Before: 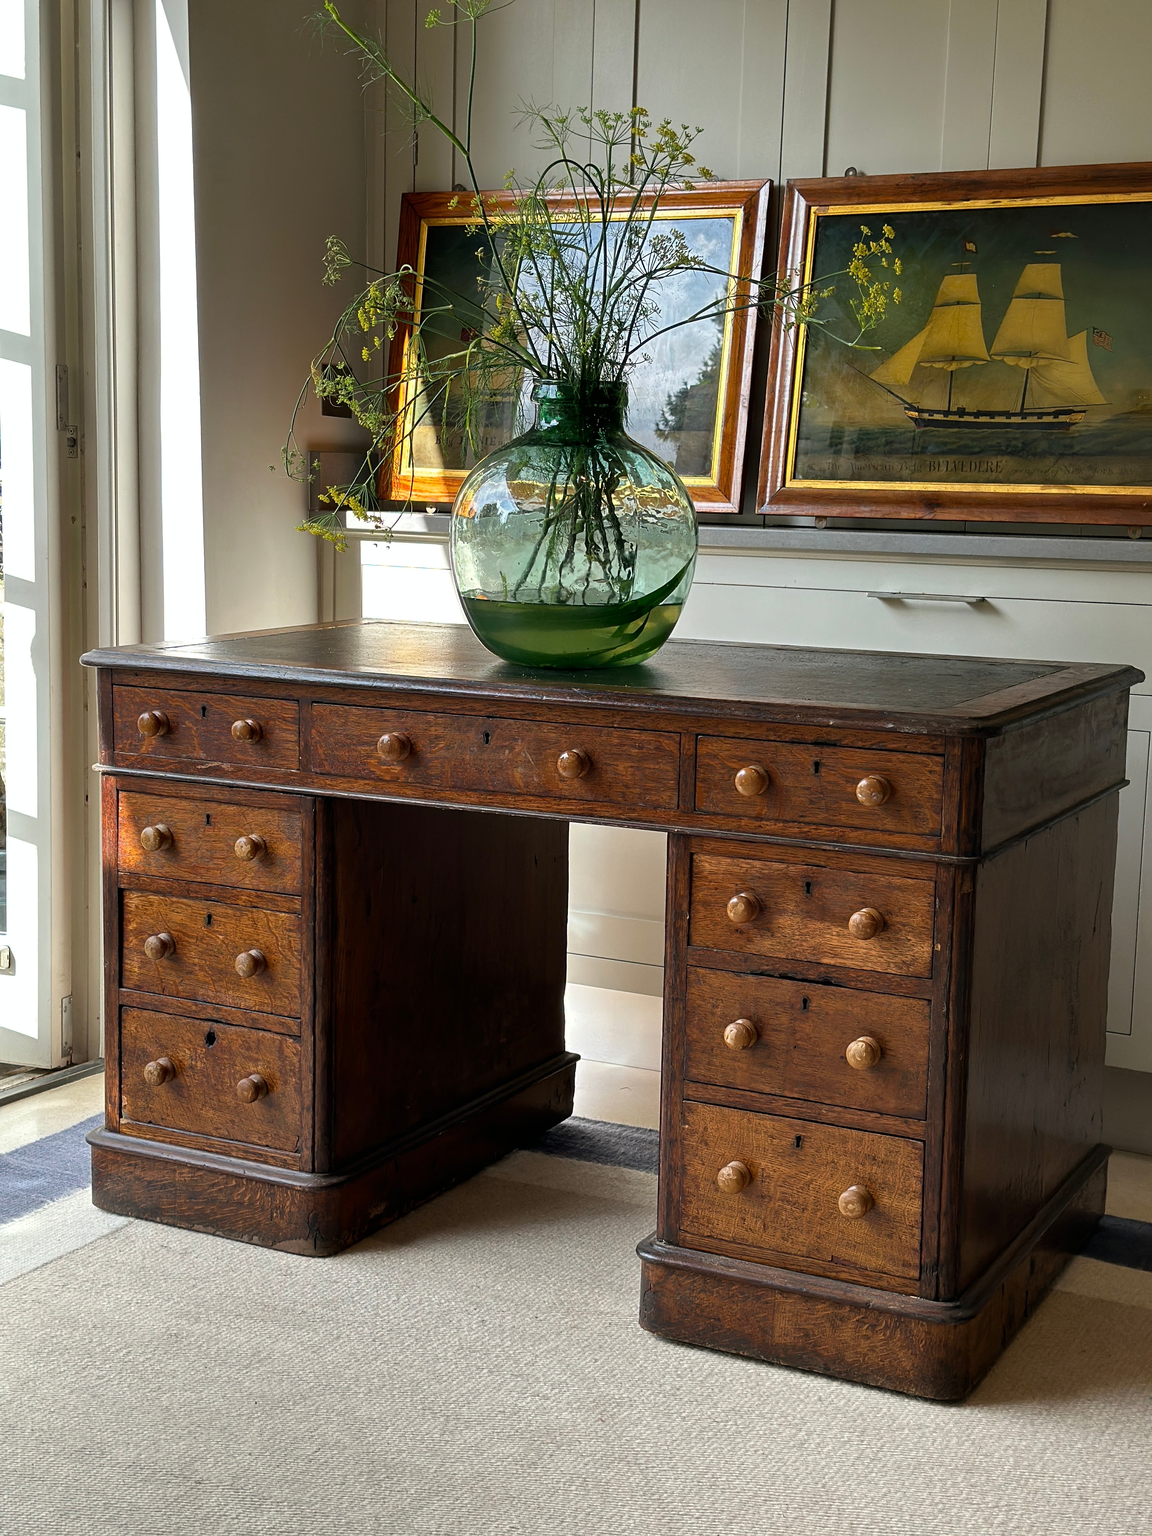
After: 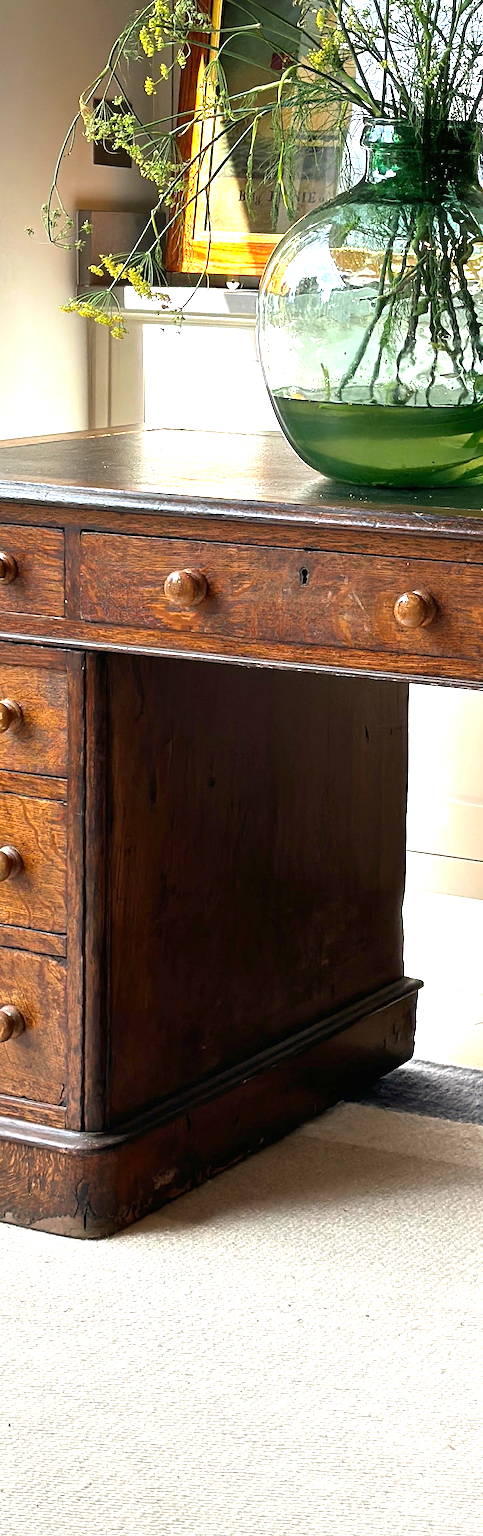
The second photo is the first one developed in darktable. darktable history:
exposure: black level correction 0, exposure 1.287 EV, compensate highlight preservation false
crop and rotate: left 21.599%, top 18.686%, right 45.529%, bottom 2.986%
tone equalizer: on, module defaults
